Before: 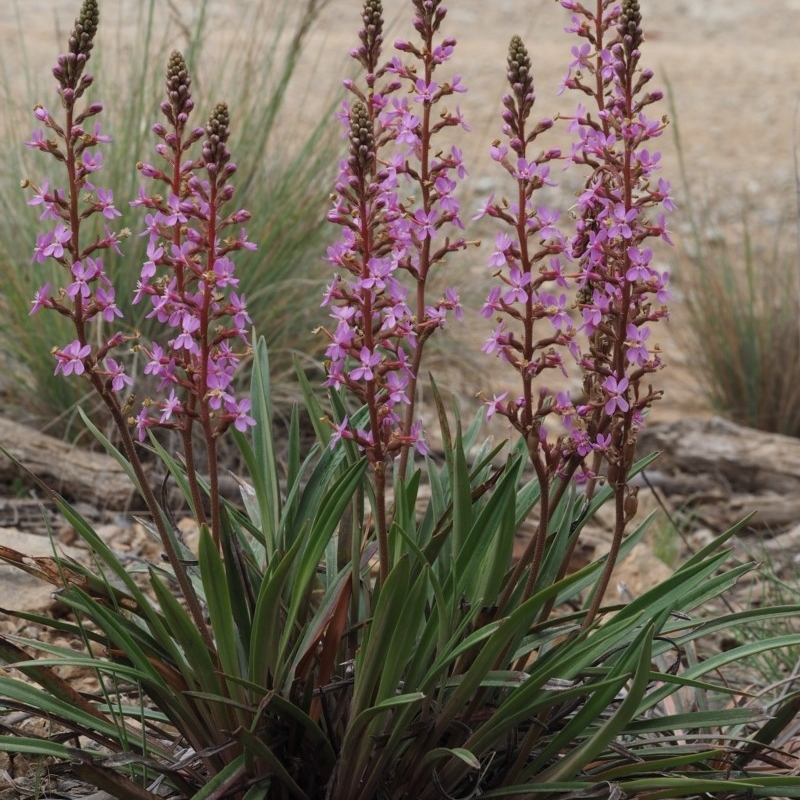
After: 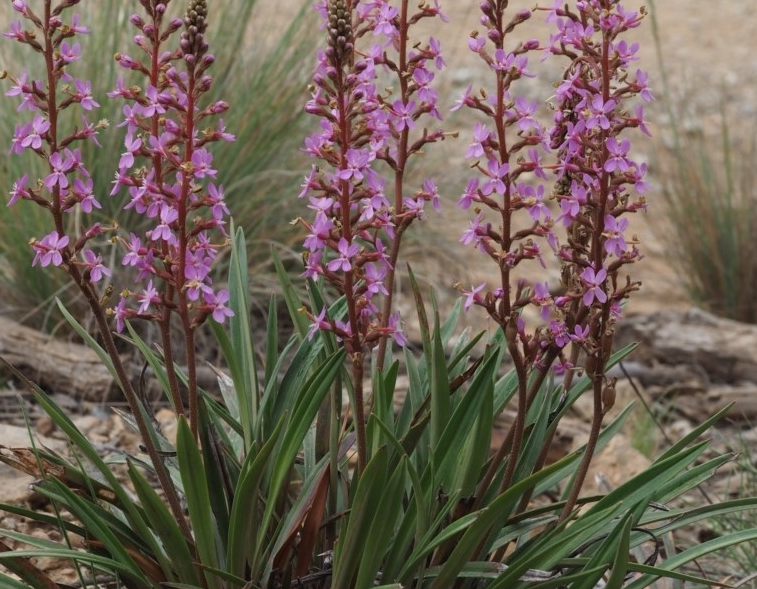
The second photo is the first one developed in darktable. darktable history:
crop and rotate: left 2.799%, top 13.646%, right 2.527%, bottom 12.715%
